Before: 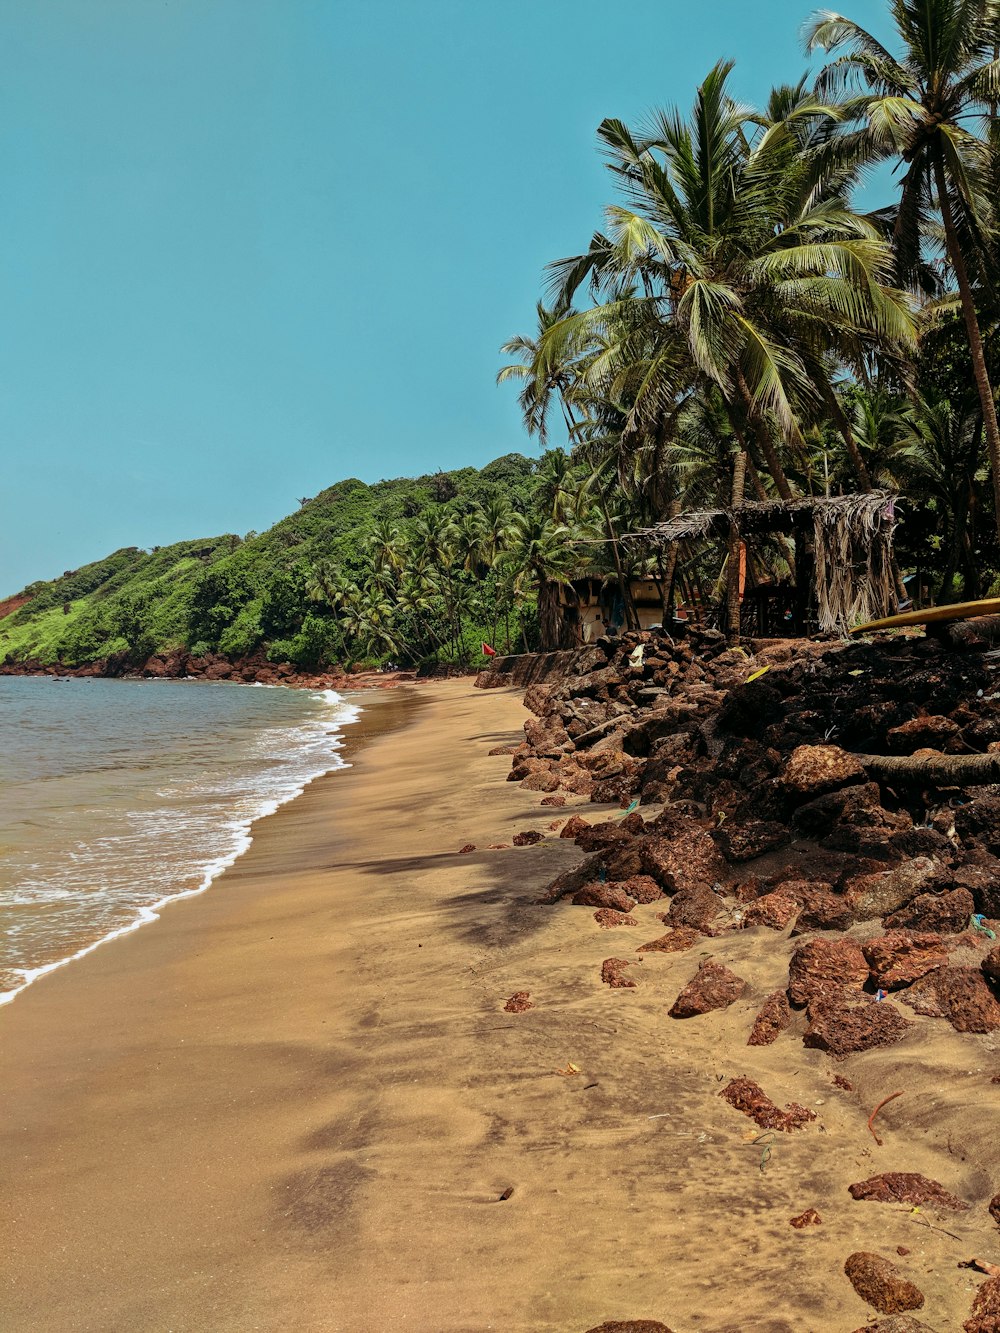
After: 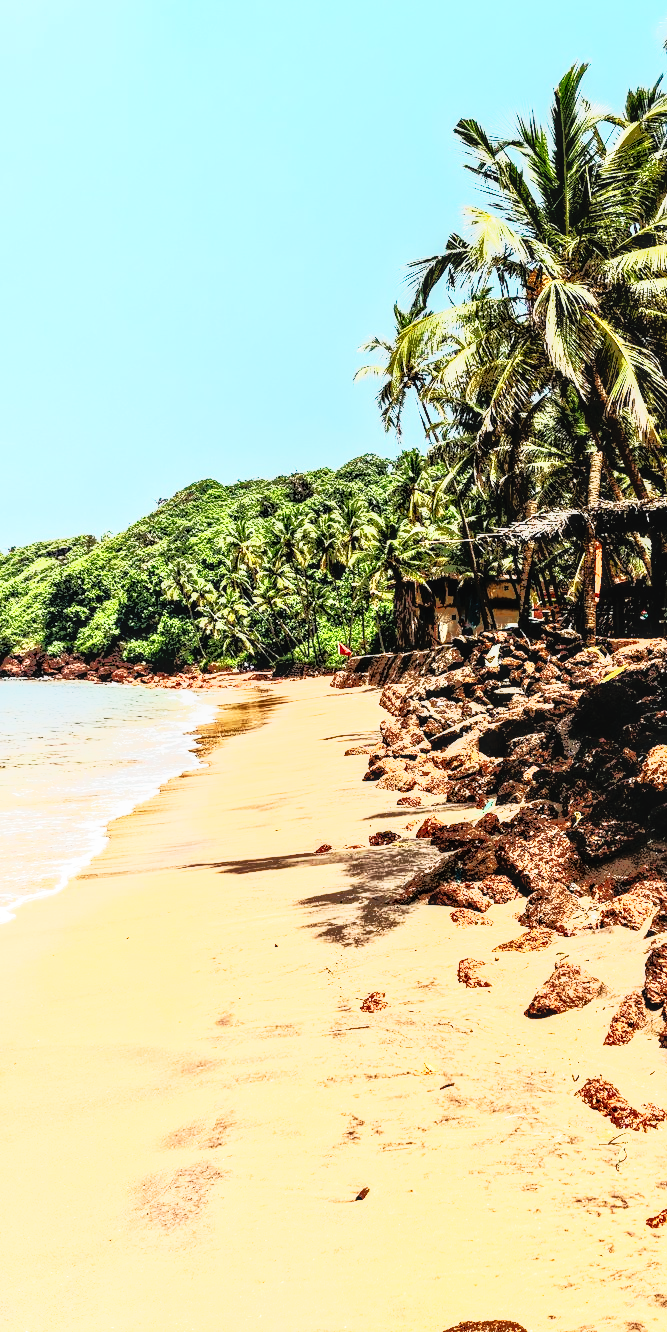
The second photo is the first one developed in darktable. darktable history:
exposure: exposure 0.085 EV, compensate highlight preservation false
tone equalizer: -7 EV -0.655 EV, -6 EV 0.97 EV, -5 EV -0.482 EV, -4 EV 0.444 EV, -3 EV 0.444 EV, -2 EV 0.177 EV, -1 EV -0.14 EV, +0 EV -0.376 EV, edges refinement/feathering 500, mask exposure compensation -1.57 EV, preserve details no
contrast equalizer: y [[0.5, 0.5, 0.468, 0.5, 0.5, 0.5], [0.5 ×6], [0.5 ×6], [0 ×6], [0 ×6]], mix -0.984
base curve: curves: ch0 [(0, 0) (0.007, 0.004) (0.027, 0.03) (0.046, 0.07) (0.207, 0.54) (0.442, 0.872) (0.673, 0.972) (1, 1)], preserve colors none
contrast brightness saturation: contrast 0.245, brightness 0.094
crop and rotate: left 14.413%, right 18.862%
local contrast: on, module defaults
